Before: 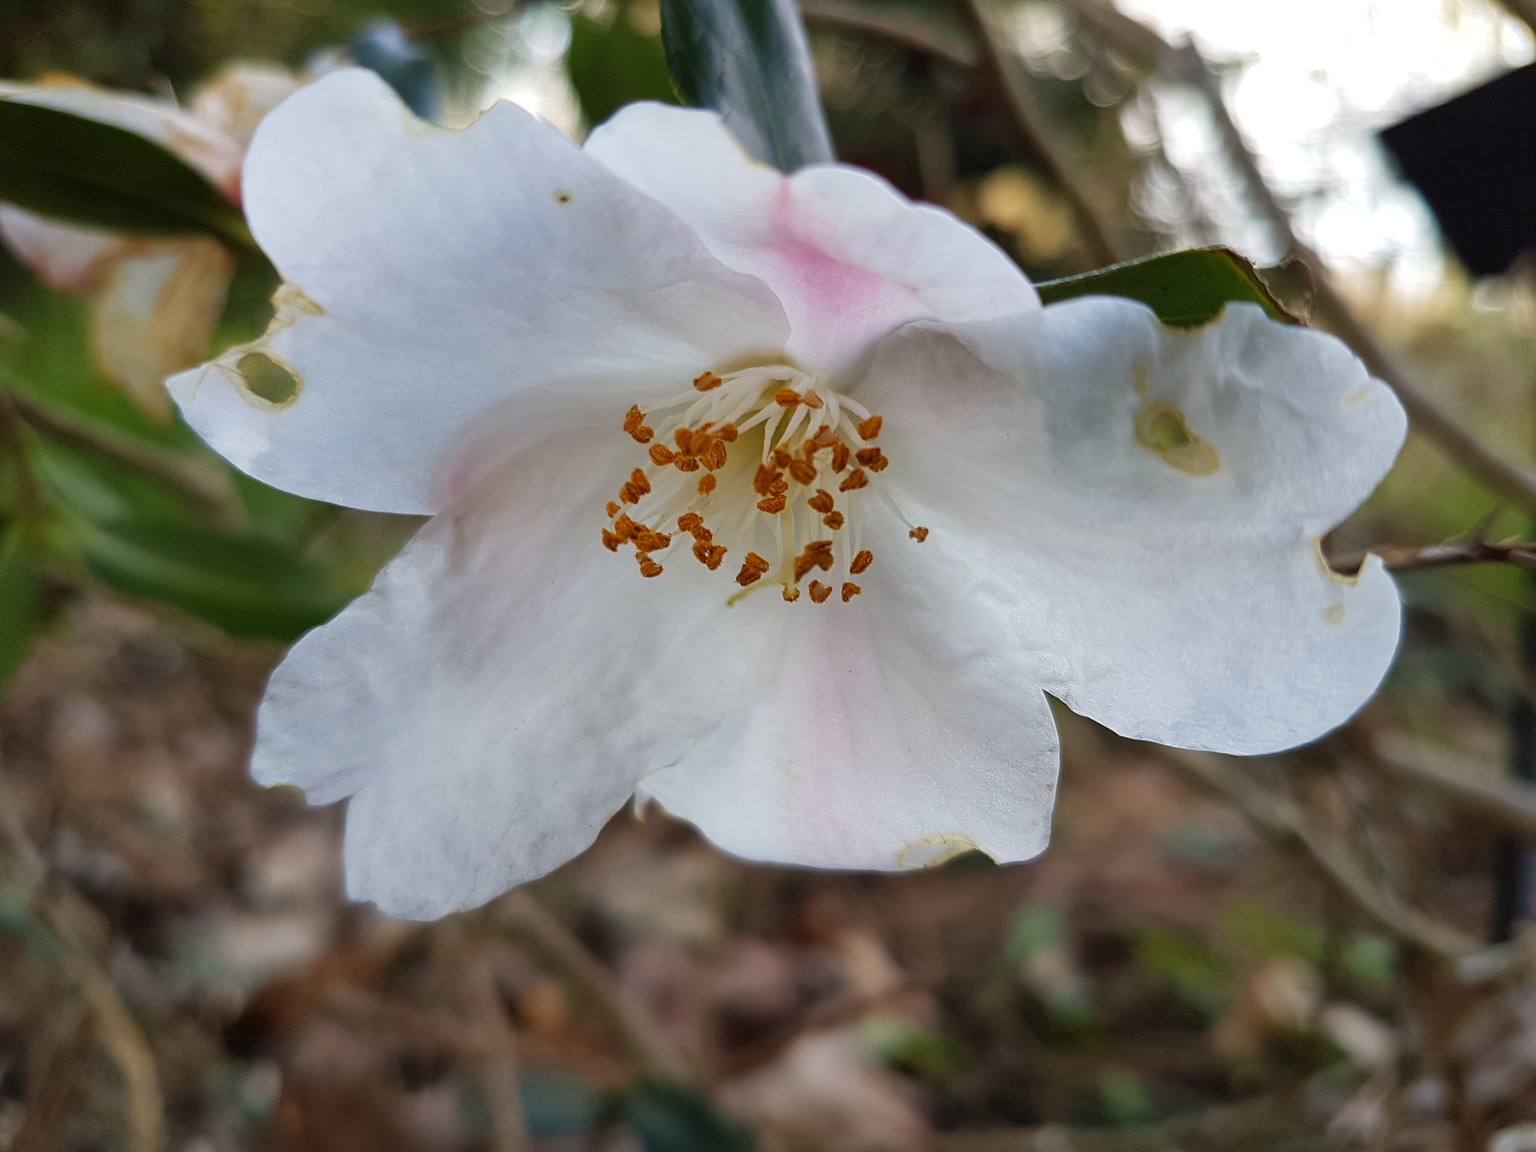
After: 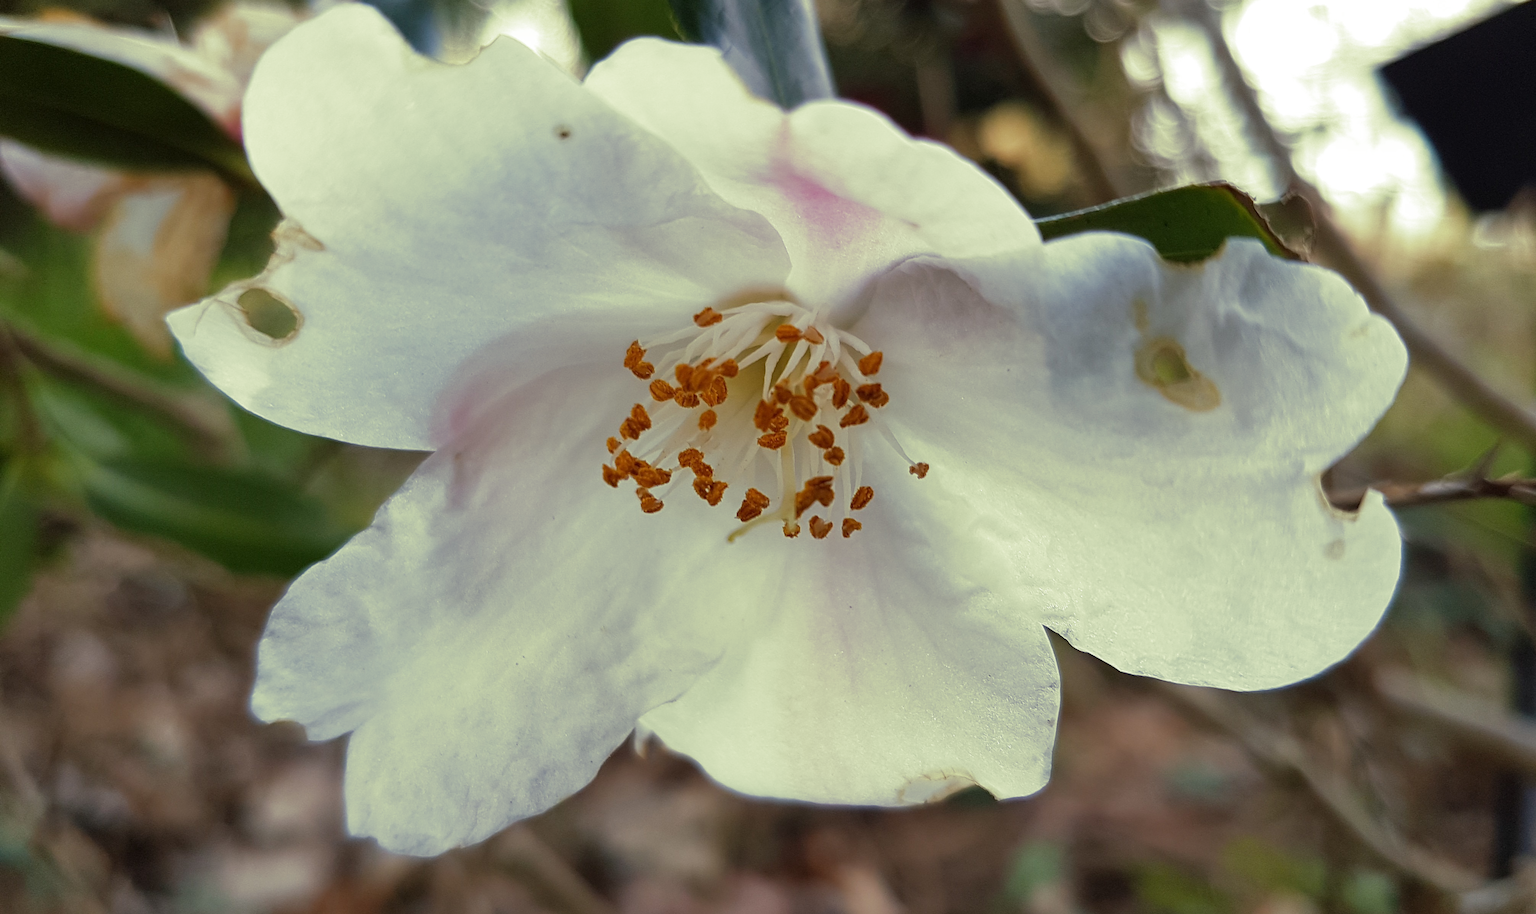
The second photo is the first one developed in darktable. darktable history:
crop and rotate: top 5.667%, bottom 14.937%
split-toning: shadows › hue 290.82°, shadows › saturation 0.34, highlights › saturation 0.38, balance 0, compress 50%
